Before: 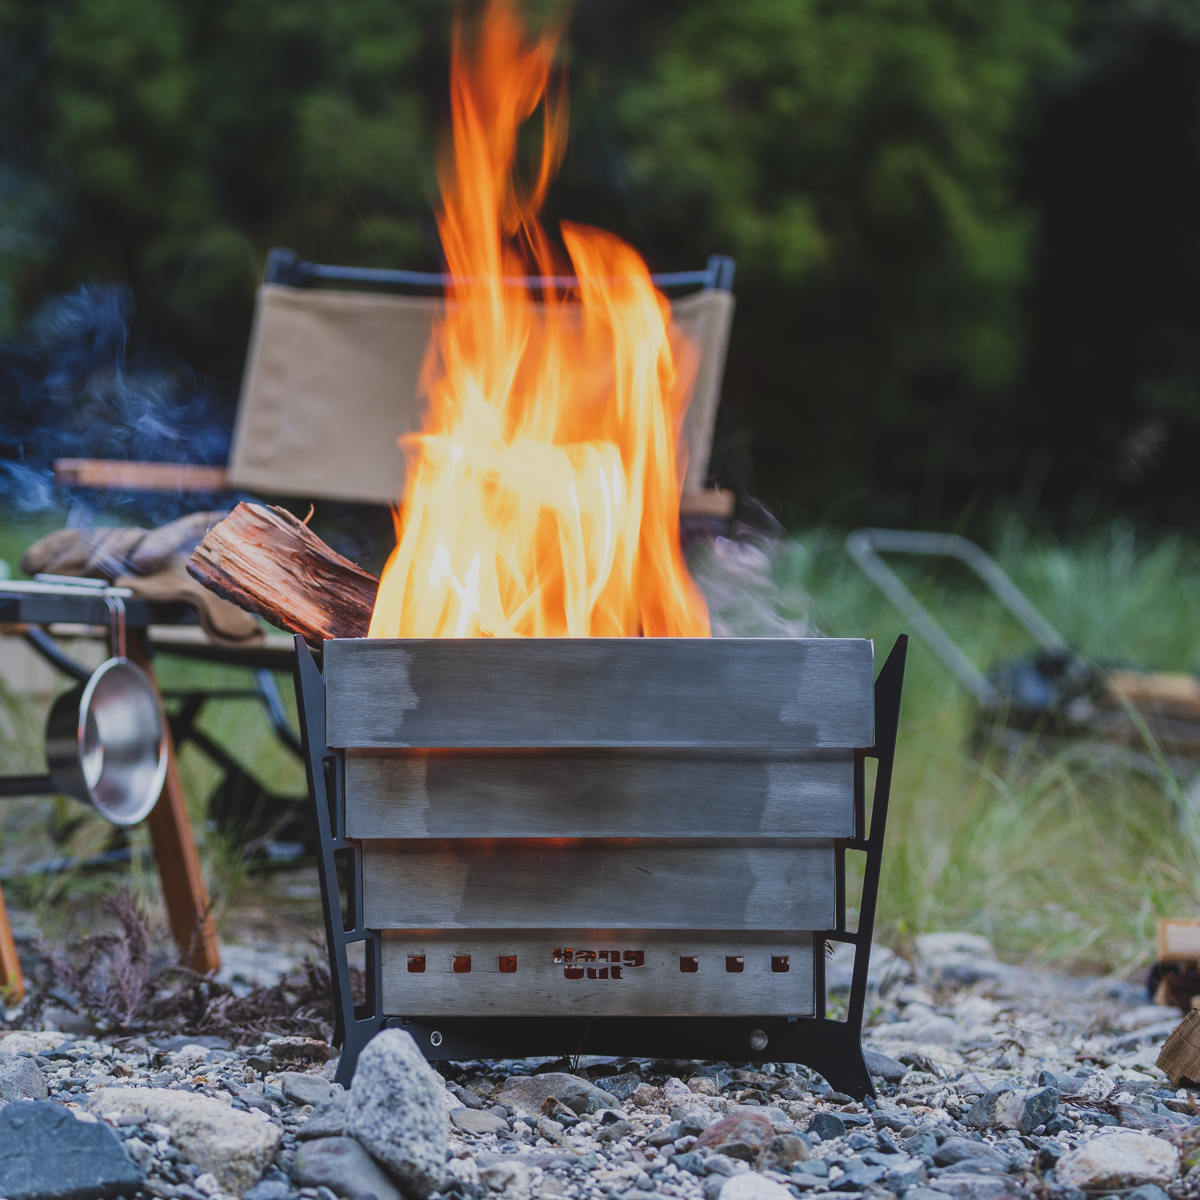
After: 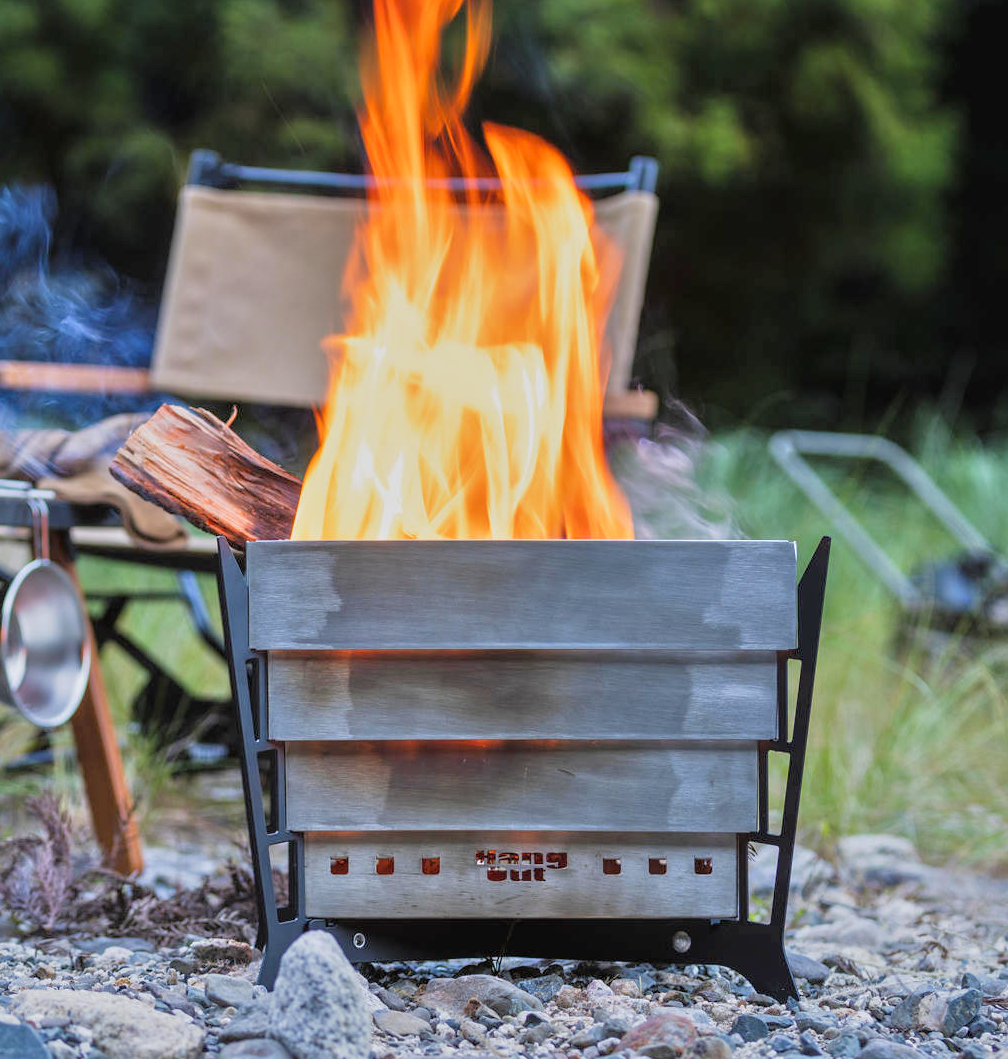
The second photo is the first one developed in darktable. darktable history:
exposure: black level correction 0.007, compensate highlight preservation false
tone equalizer: -7 EV 0.15 EV, -6 EV 0.6 EV, -5 EV 1.15 EV, -4 EV 1.33 EV, -3 EV 1.15 EV, -2 EV 0.6 EV, -1 EV 0.15 EV, mask exposure compensation -0.5 EV
crop: left 6.446%, top 8.188%, right 9.538%, bottom 3.548%
